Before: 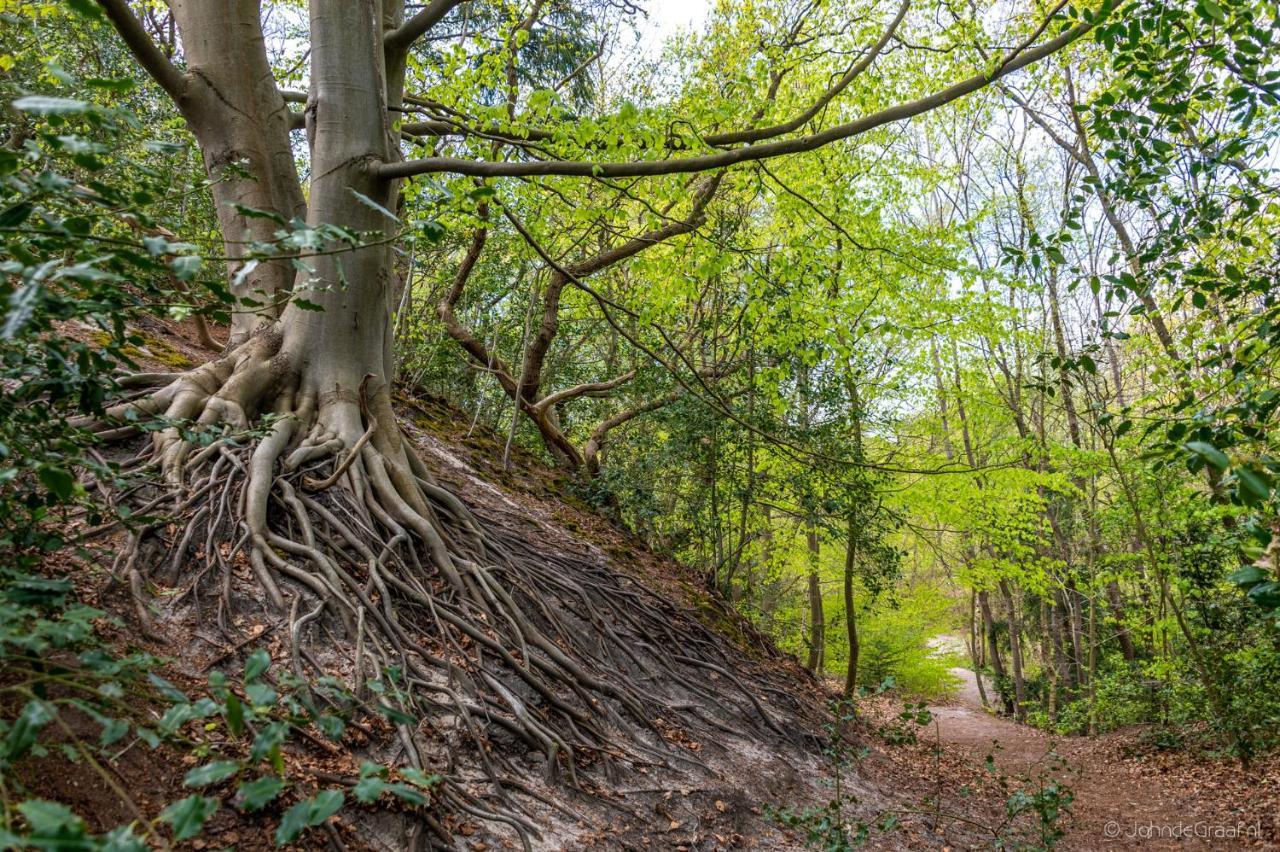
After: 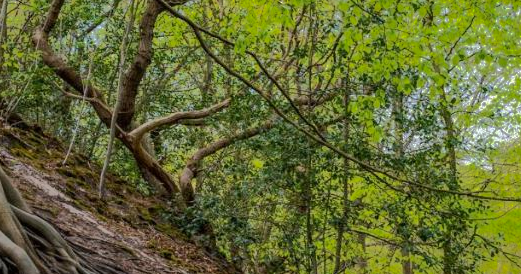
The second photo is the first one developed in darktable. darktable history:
crop: left 31.647%, top 31.987%, right 27.634%, bottom 35.755%
shadows and highlights: shadows -18.26, highlights -73.07
exposure: compensate exposure bias true, compensate highlight preservation false
